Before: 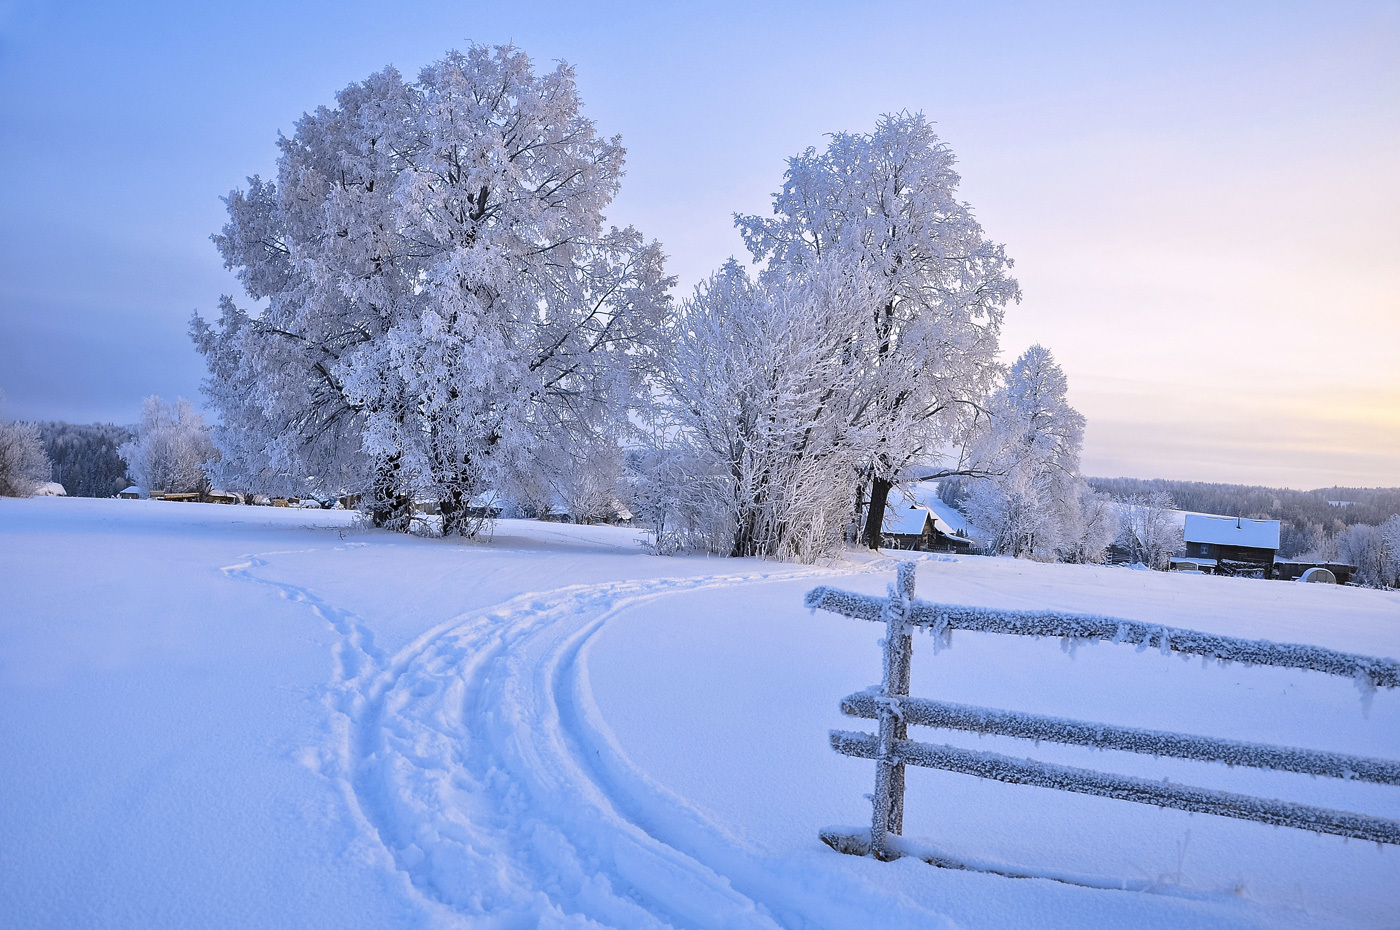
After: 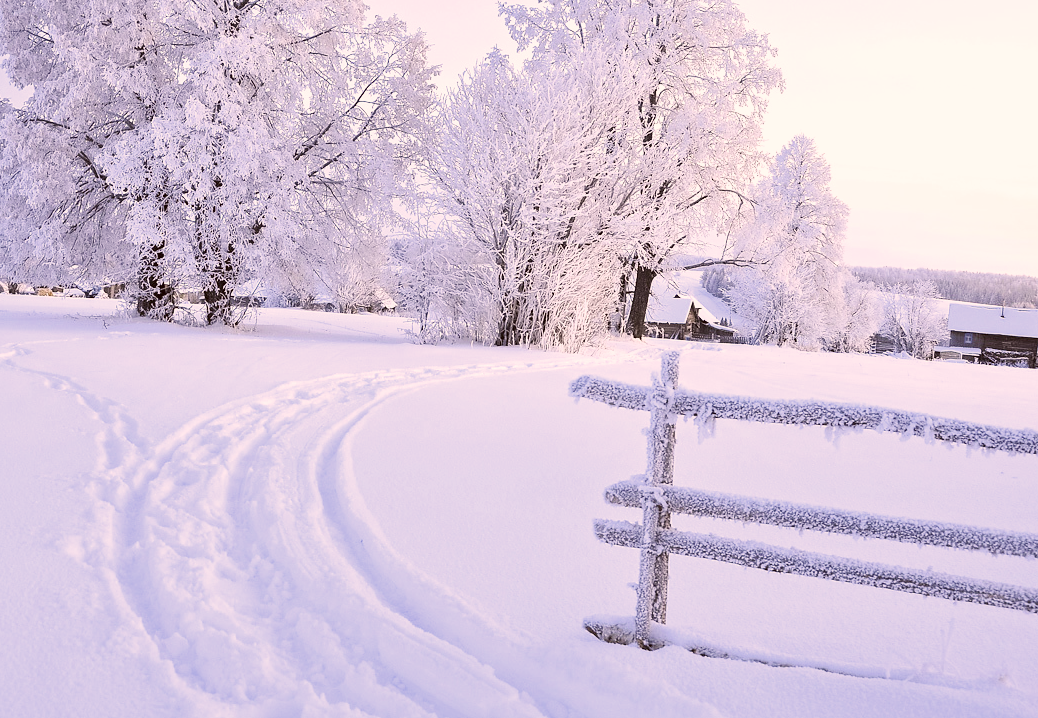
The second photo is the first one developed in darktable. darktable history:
color correction: highlights a* 10.22, highlights b* 9.72, shadows a* 8.26, shadows b* 8.37, saturation 0.809
exposure: black level correction 0, exposure 1.507 EV, compensate highlight preservation false
filmic rgb: black relative exposure -8.17 EV, white relative exposure 3.76 EV, hardness 4.43
crop: left 16.868%, top 22.773%, right 8.927%
